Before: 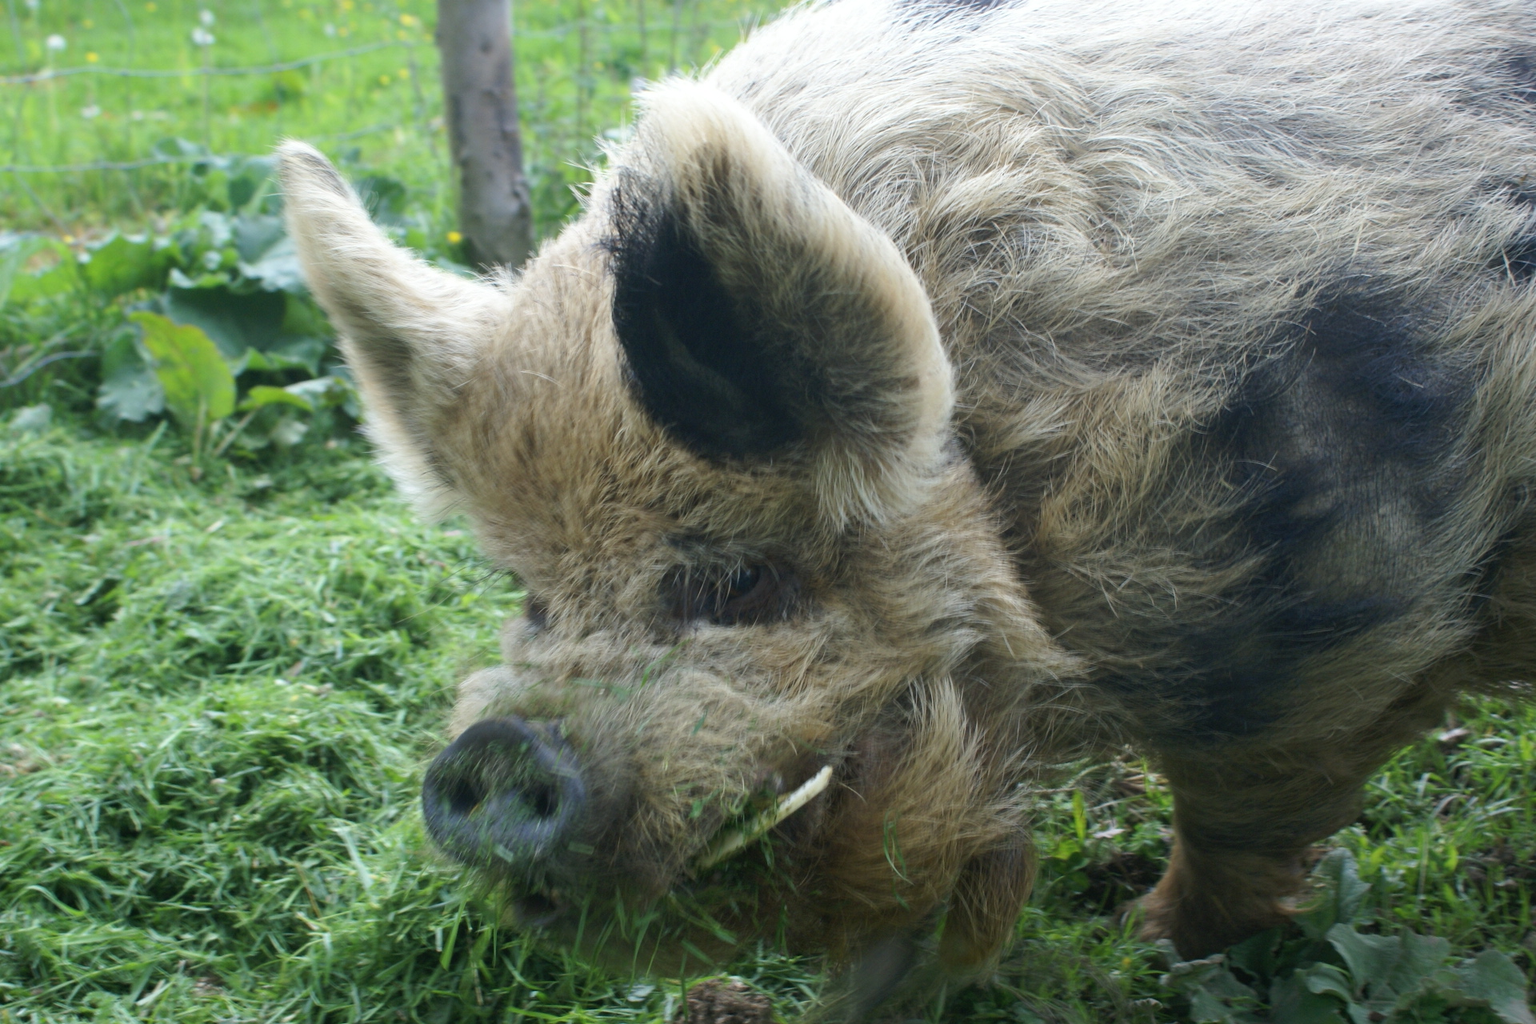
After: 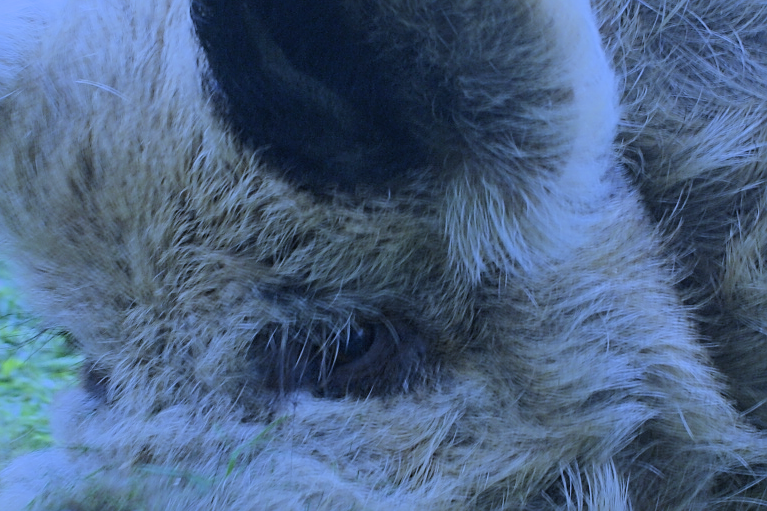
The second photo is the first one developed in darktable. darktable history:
sharpen: on, module defaults
crop: left 30%, top 30%, right 30%, bottom 30%
bloom: threshold 82.5%, strength 16.25%
white balance: red 0.766, blue 1.537
filmic rgb: black relative exposure -7.65 EV, white relative exposure 4.56 EV, hardness 3.61, color science v6 (2022)
